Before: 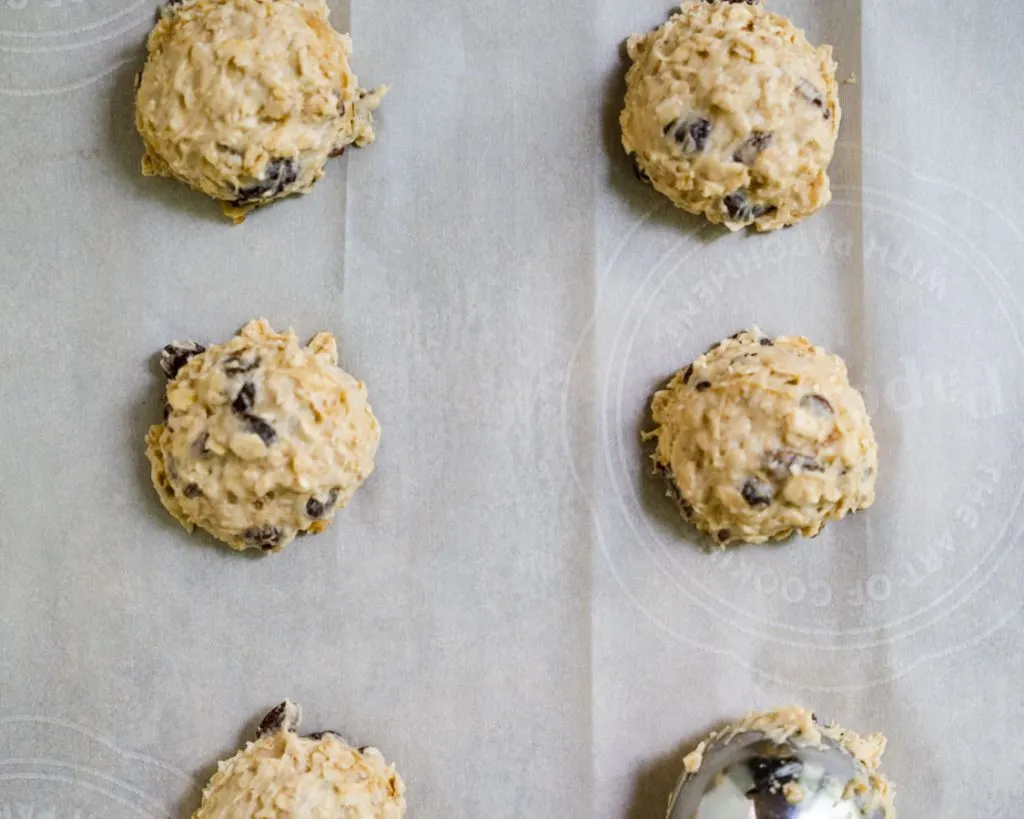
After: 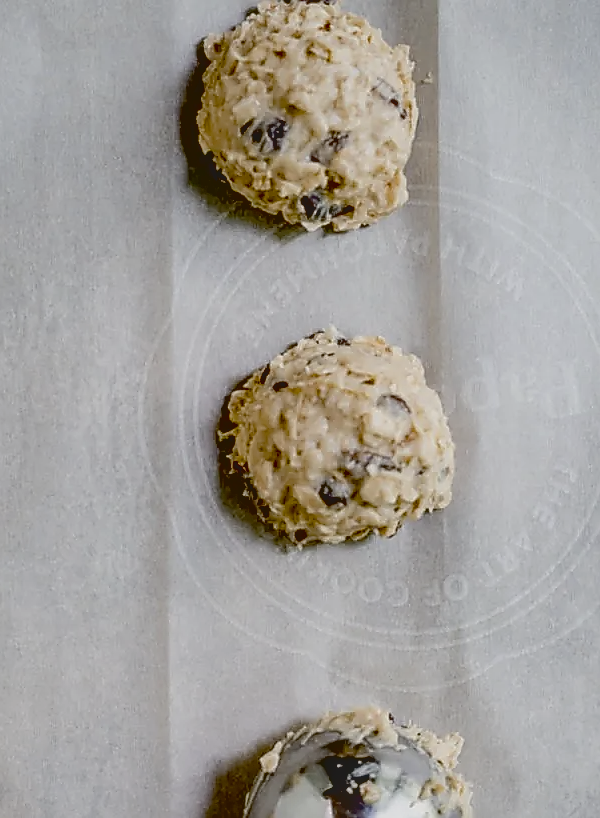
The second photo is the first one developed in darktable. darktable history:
sharpen: radius 1.411, amount 1.26, threshold 0.842
exposure: black level correction 0.048, exposure 0.013 EV, compensate exposure bias true, compensate highlight preservation false
crop: left 41.339%
local contrast: on, module defaults
contrast brightness saturation: contrast -0.251, saturation -0.438
